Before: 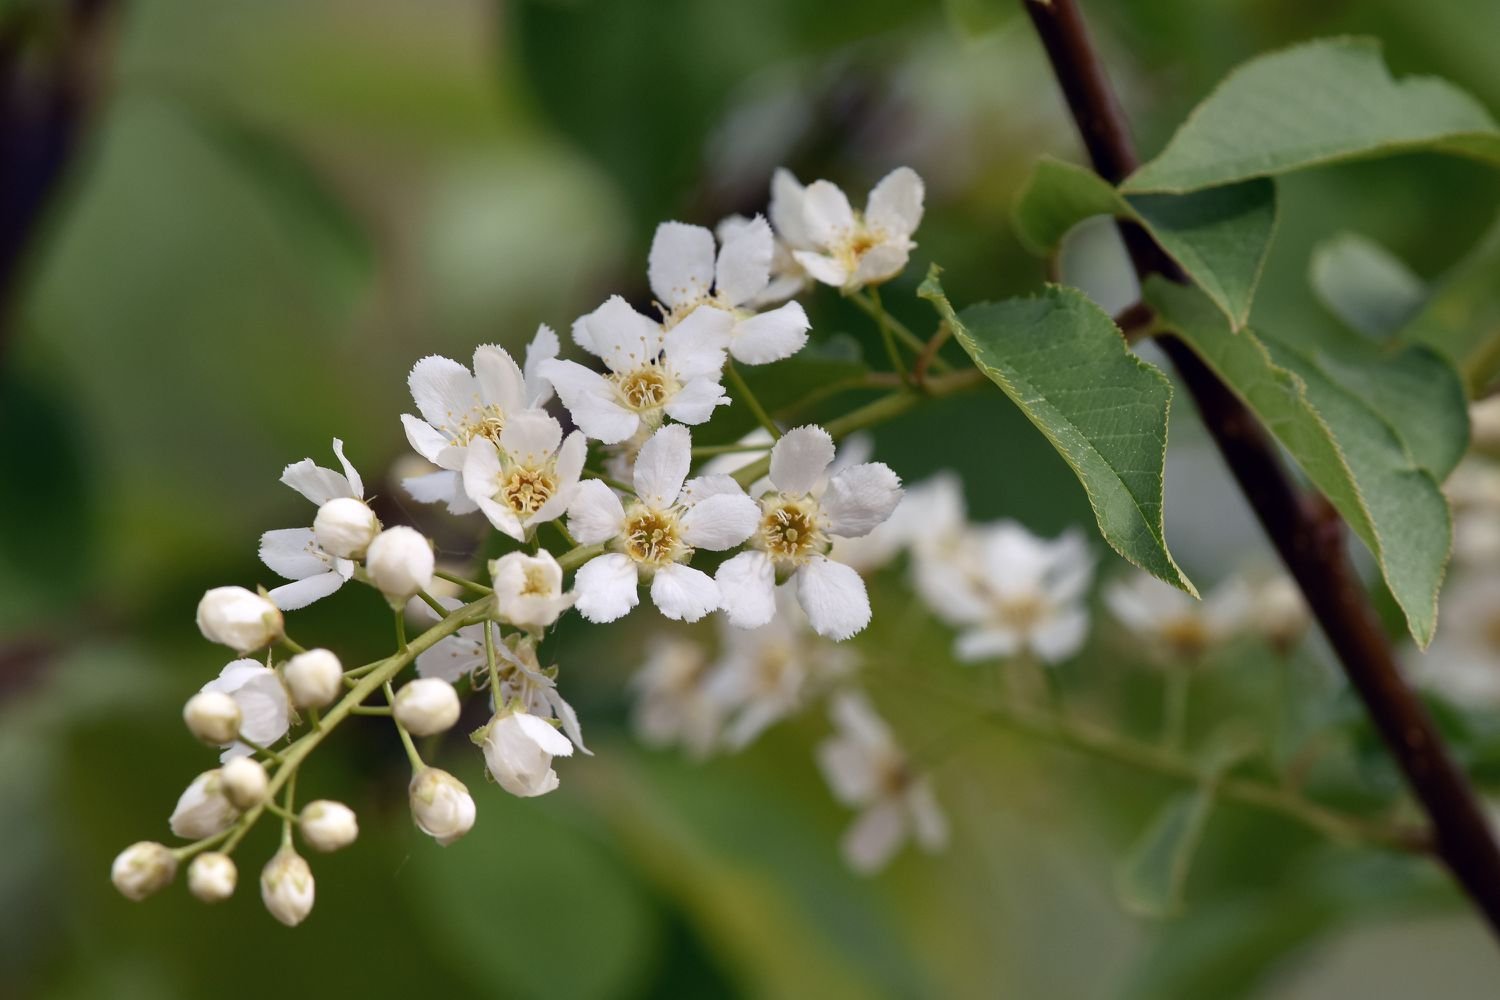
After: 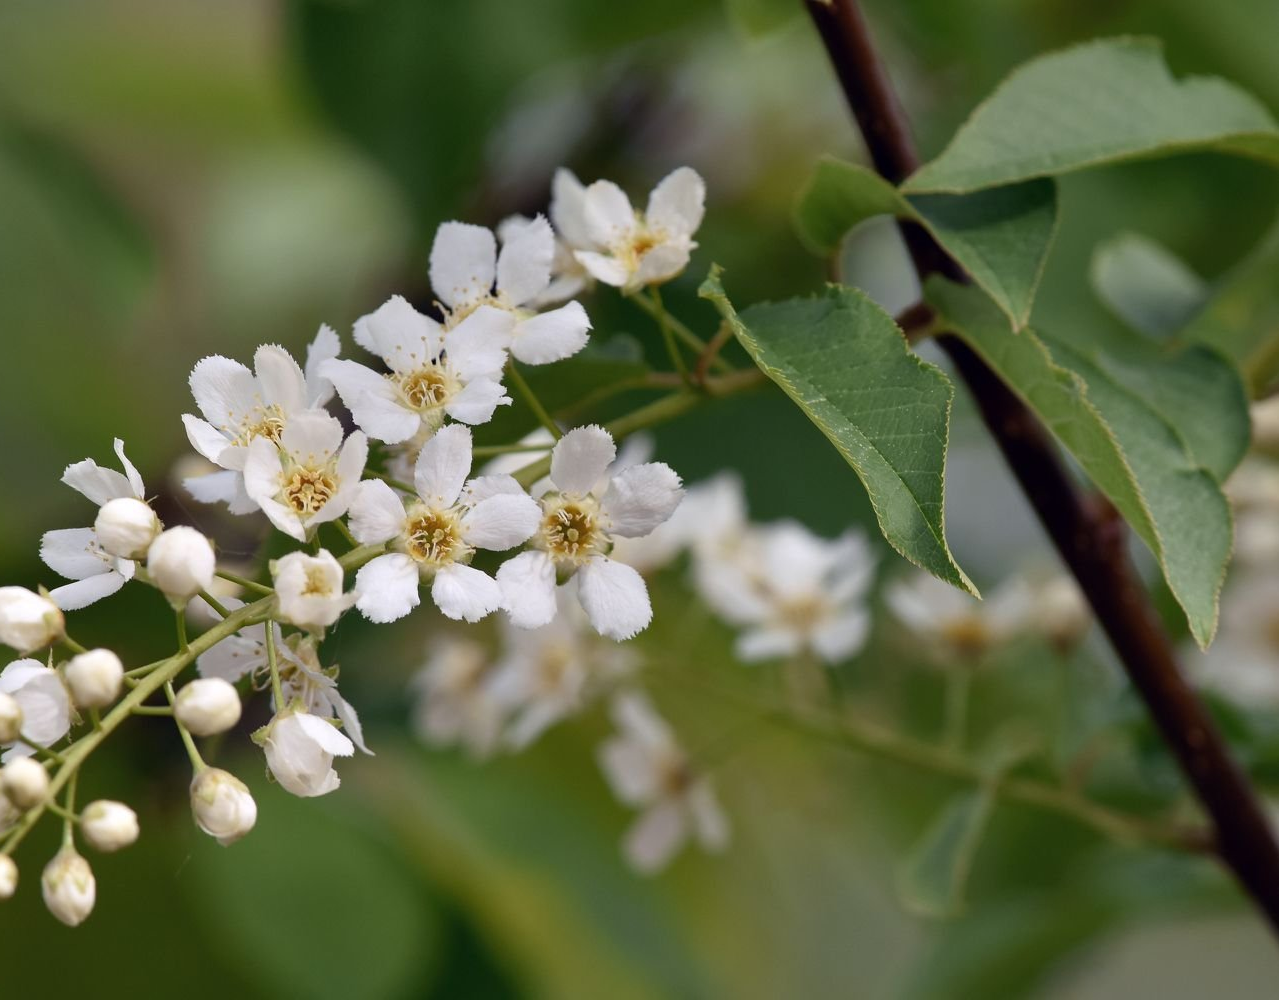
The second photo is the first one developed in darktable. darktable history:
crop and rotate: left 14.725%
